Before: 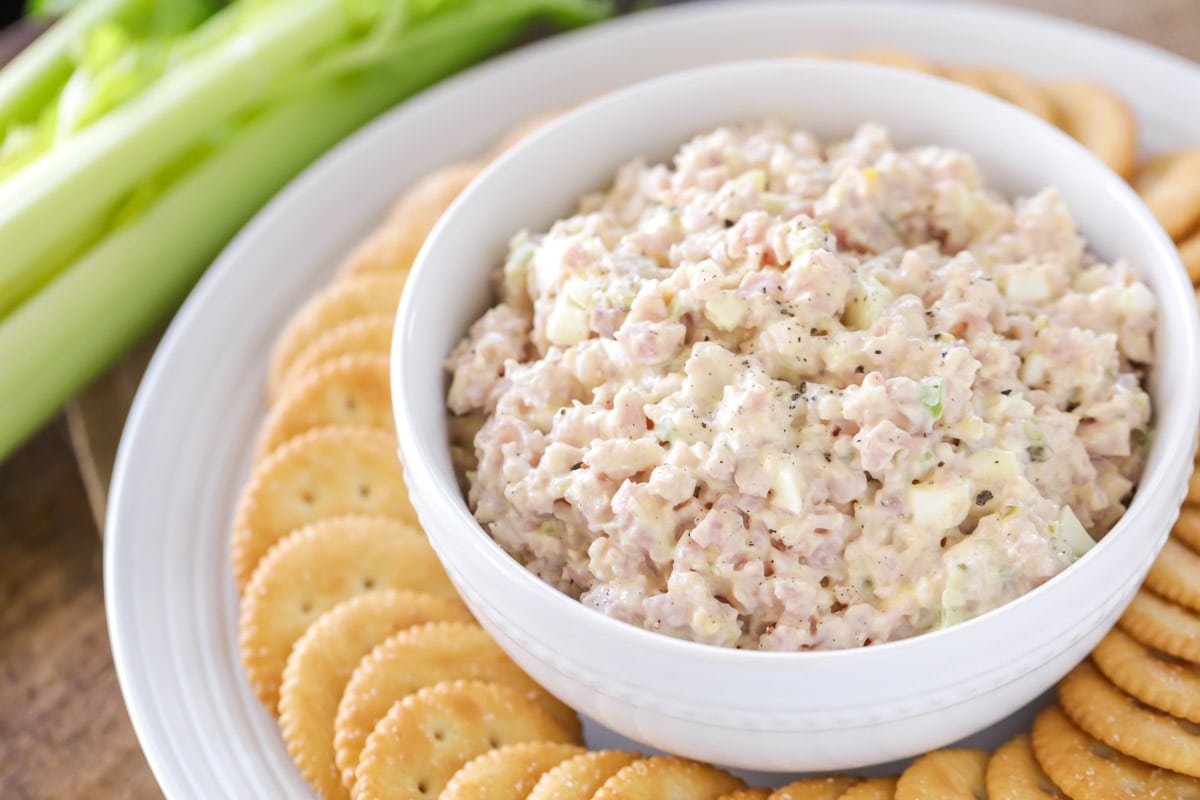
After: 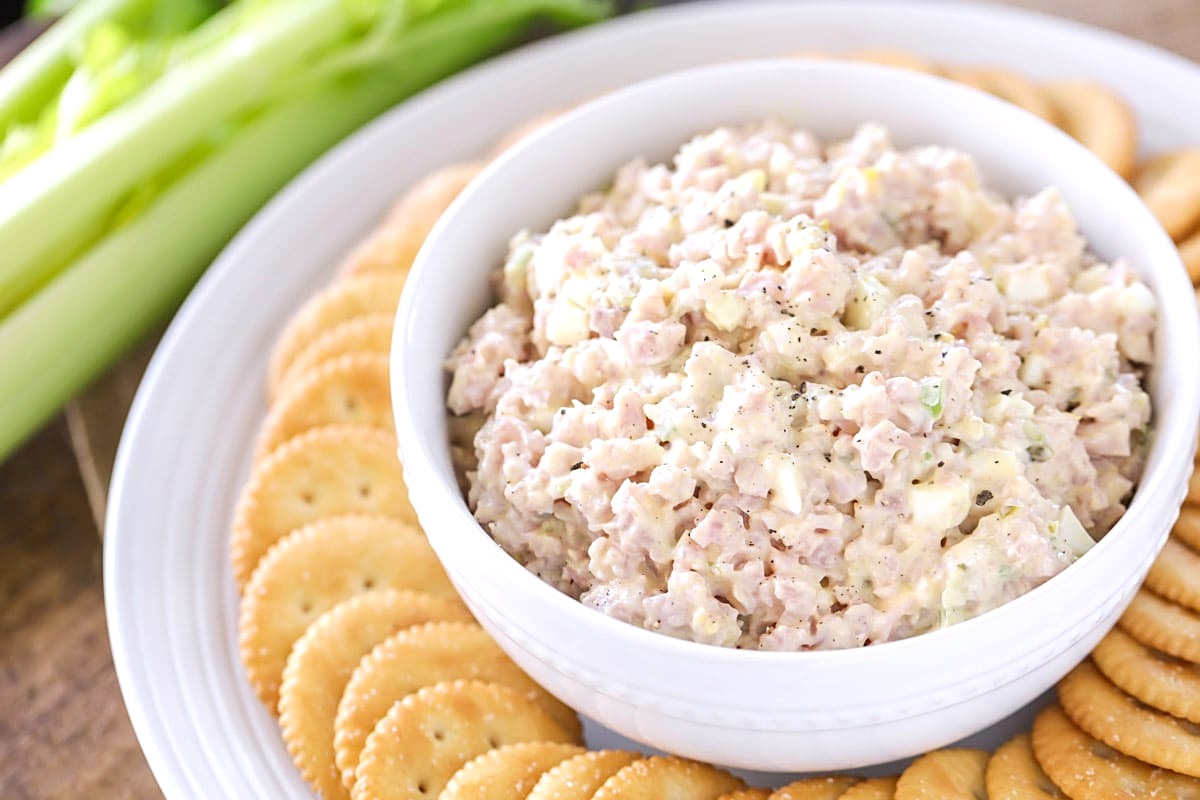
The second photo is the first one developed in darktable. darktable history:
exposure: exposure 0.217 EV, compensate highlight preservation false
white balance: red 1.004, blue 1.024
sharpen: on, module defaults
